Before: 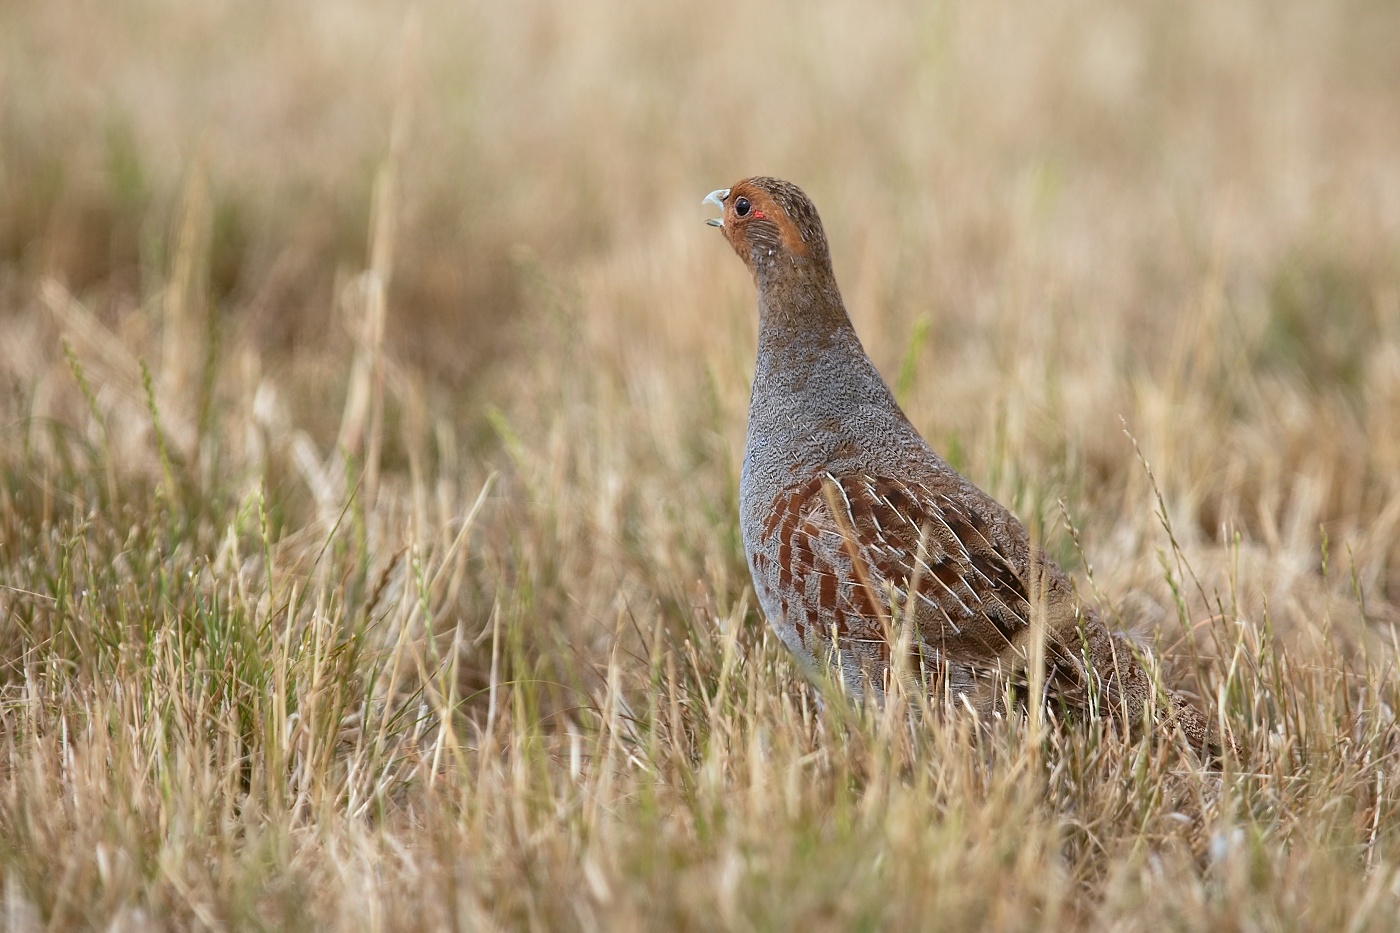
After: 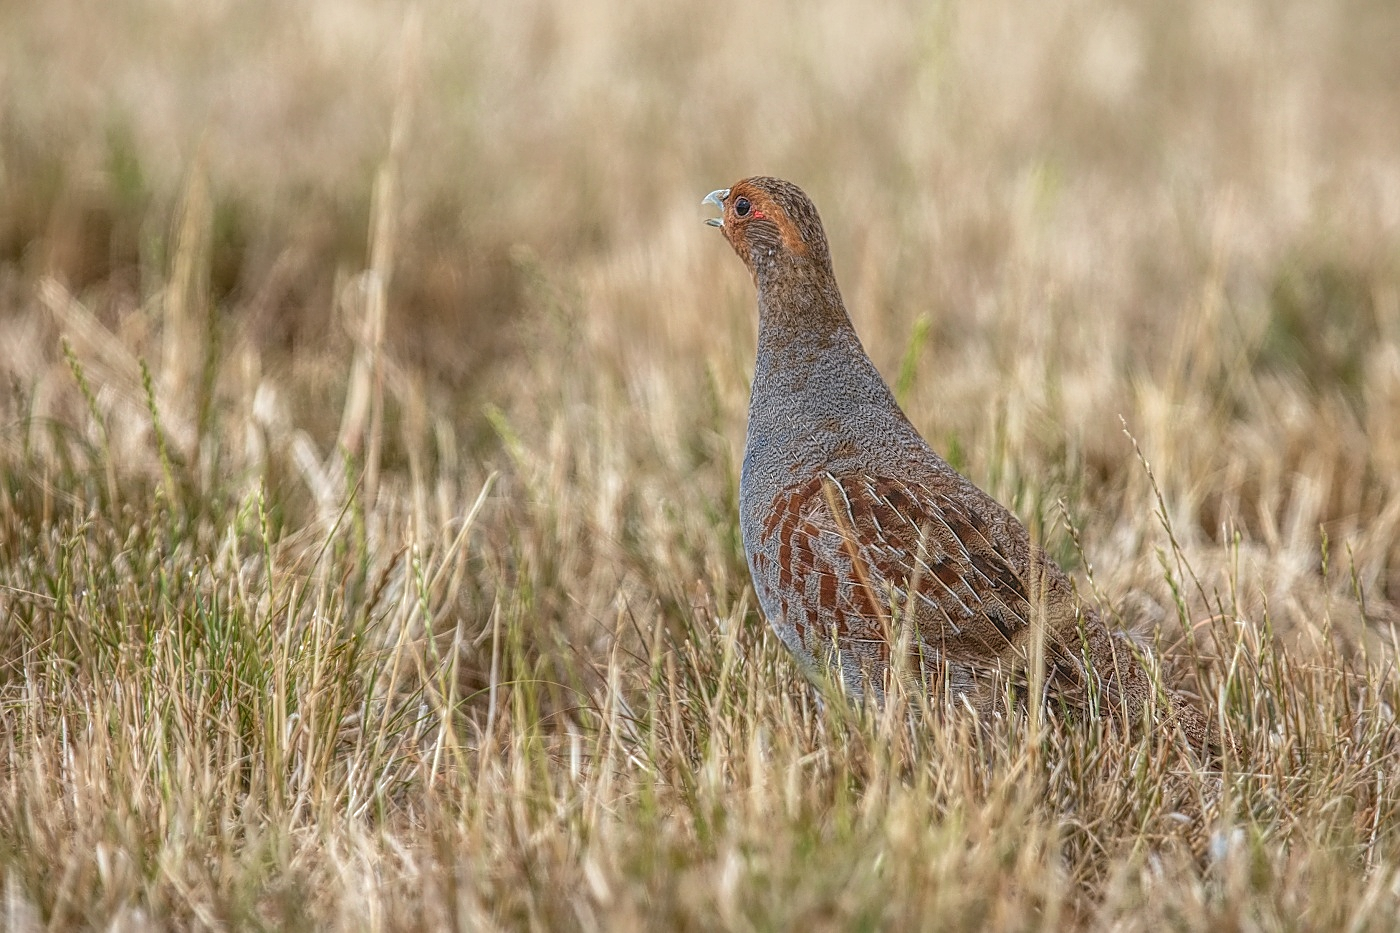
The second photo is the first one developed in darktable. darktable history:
local contrast: highlights 20%, shadows 30%, detail 200%, midtone range 0.2
color zones: curves: ch0 [(0, 0.497) (0.143, 0.5) (0.286, 0.5) (0.429, 0.483) (0.571, 0.116) (0.714, -0.006) (0.857, 0.28) (1, 0.497)]
sharpen: on, module defaults
